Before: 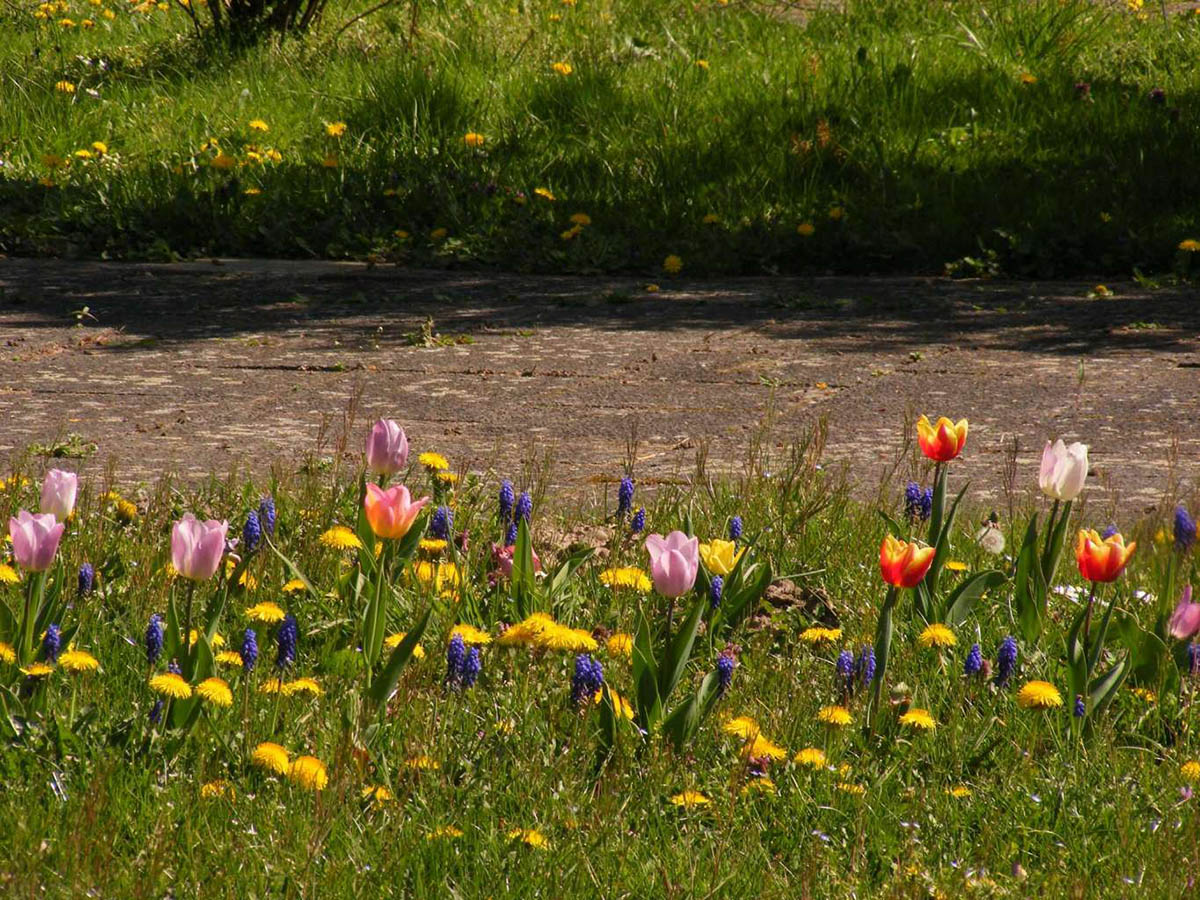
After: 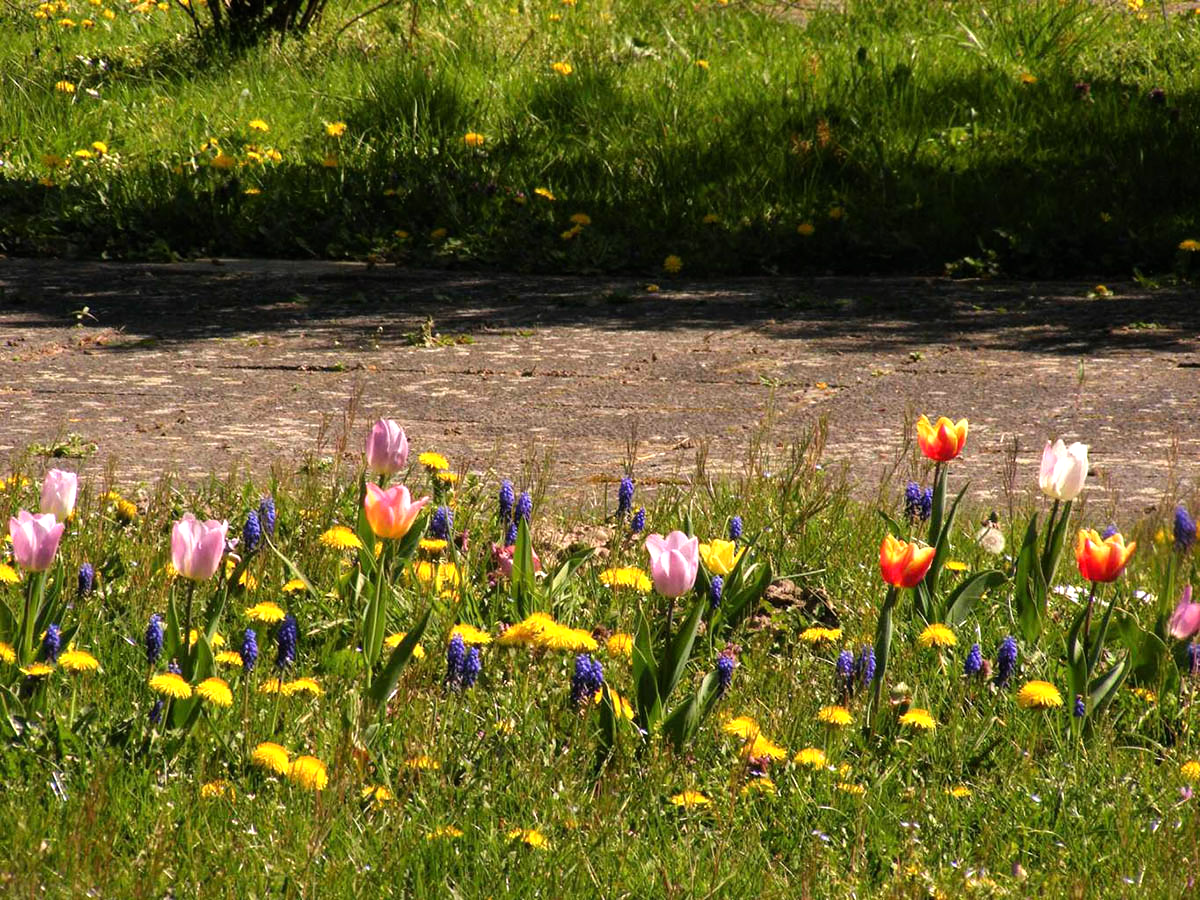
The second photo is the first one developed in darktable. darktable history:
tone equalizer: -8 EV -0.786 EV, -7 EV -0.683 EV, -6 EV -0.572 EV, -5 EV -0.383 EV, -3 EV 0.398 EV, -2 EV 0.6 EV, -1 EV 0.697 EV, +0 EV 0.744 EV
